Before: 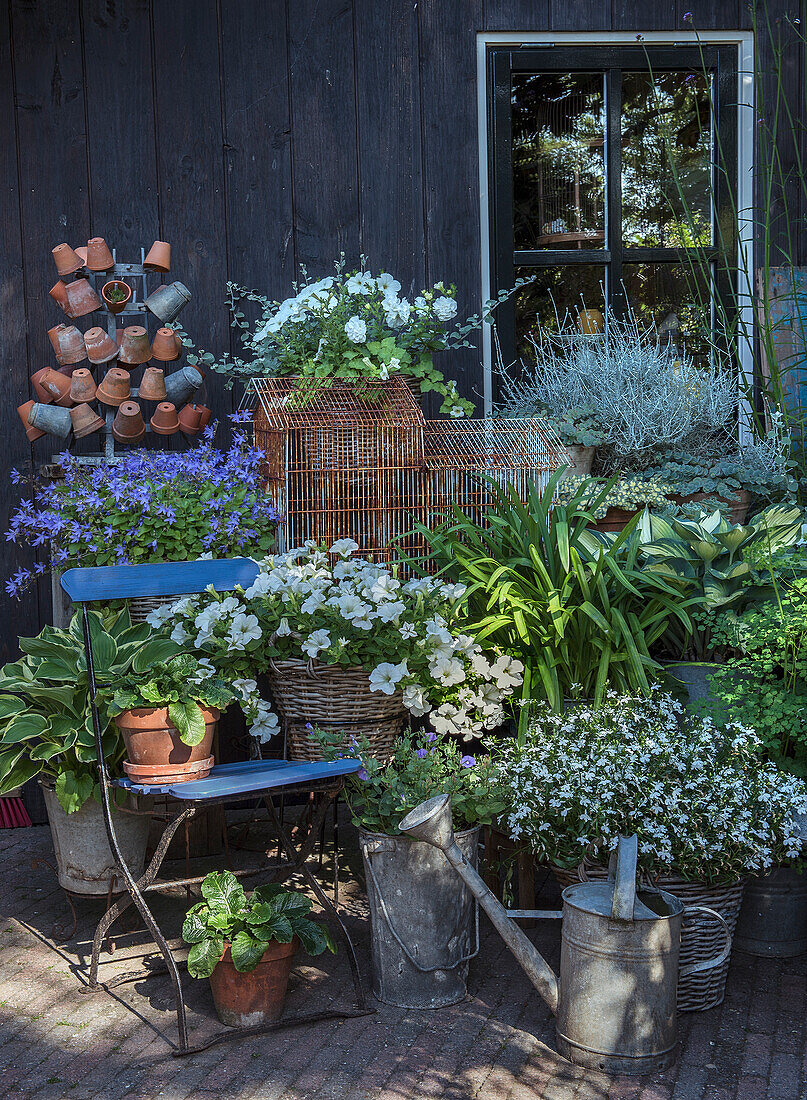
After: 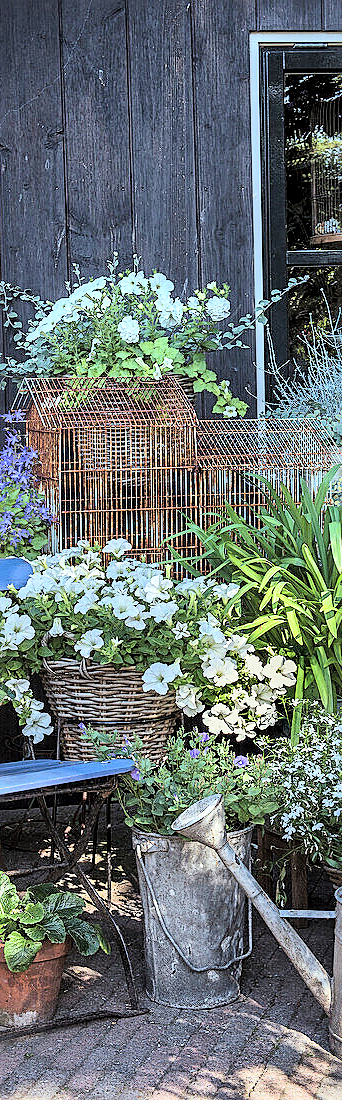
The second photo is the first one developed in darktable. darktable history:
exposure: exposure 1.001 EV, compensate highlight preservation false
filmic rgb: black relative exposure -7.65 EV, white relative exposure 4.56 EV, threshold 5.95 EV, hardness 3.61, color science v6 (2022), iterations of high-quality reconstruction 0, enable highlight reconstruction true
contrast brightness saturation: contrast 0.14, brightness 0.208
sharpen: on, module defaults
tone equalizer: edges refinement/feathering 500, mask exposure compensation -1.57 EV, preserve details no
local contrast: mode bilateral grid, contrast 25, coarseness 61, detail 151%, midtone range 0.2
crop: left 28.194%, right 29.309%
